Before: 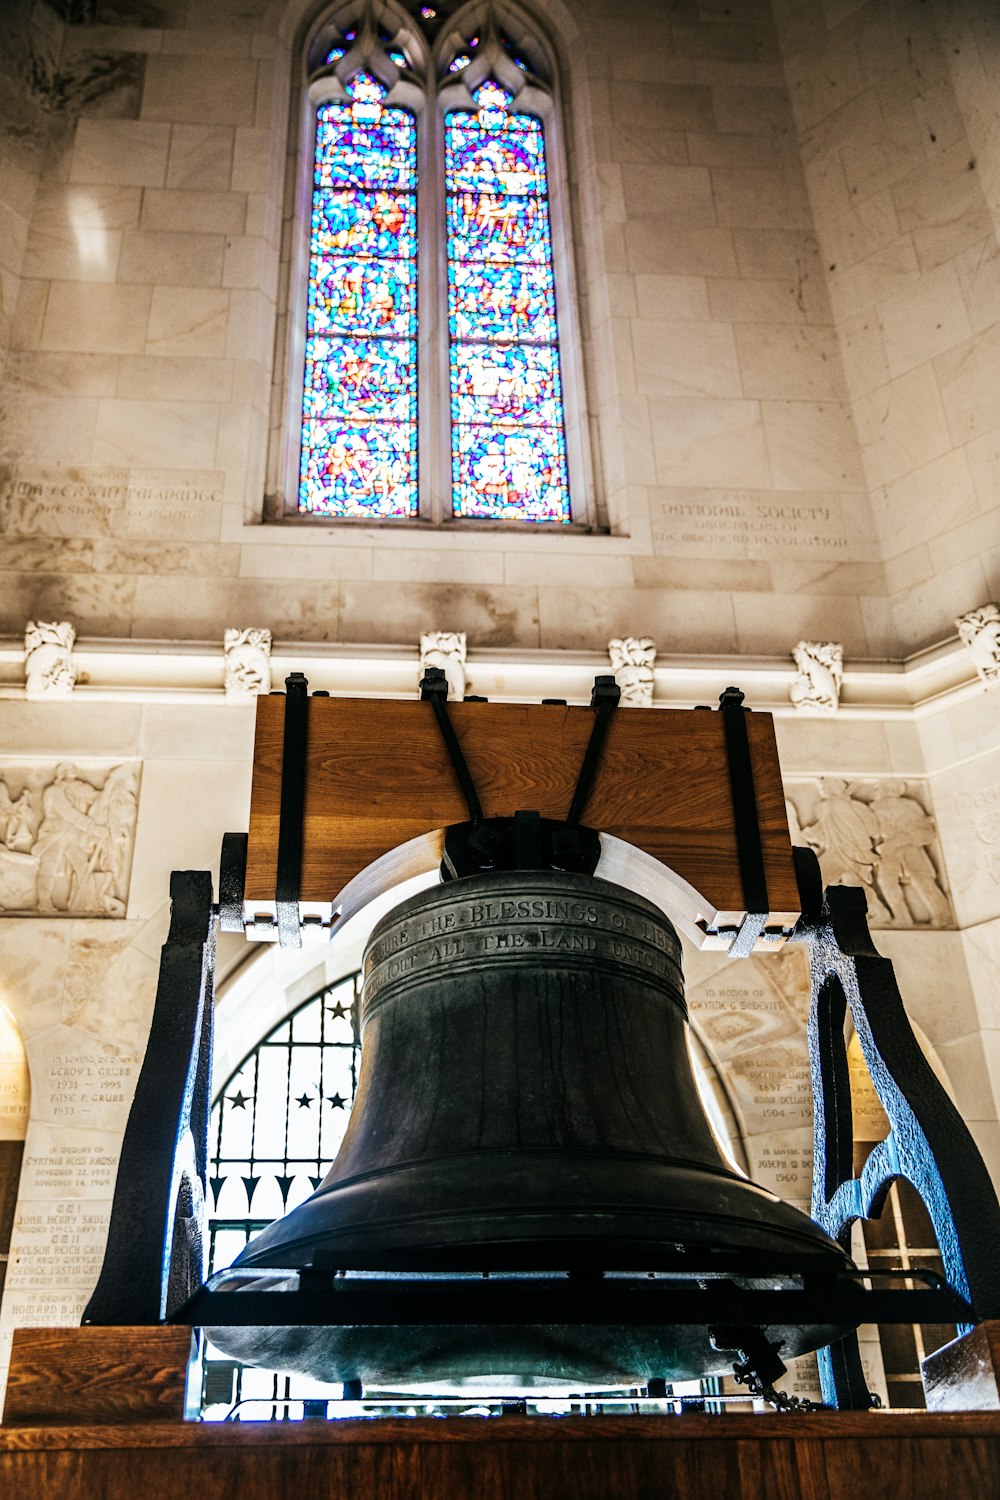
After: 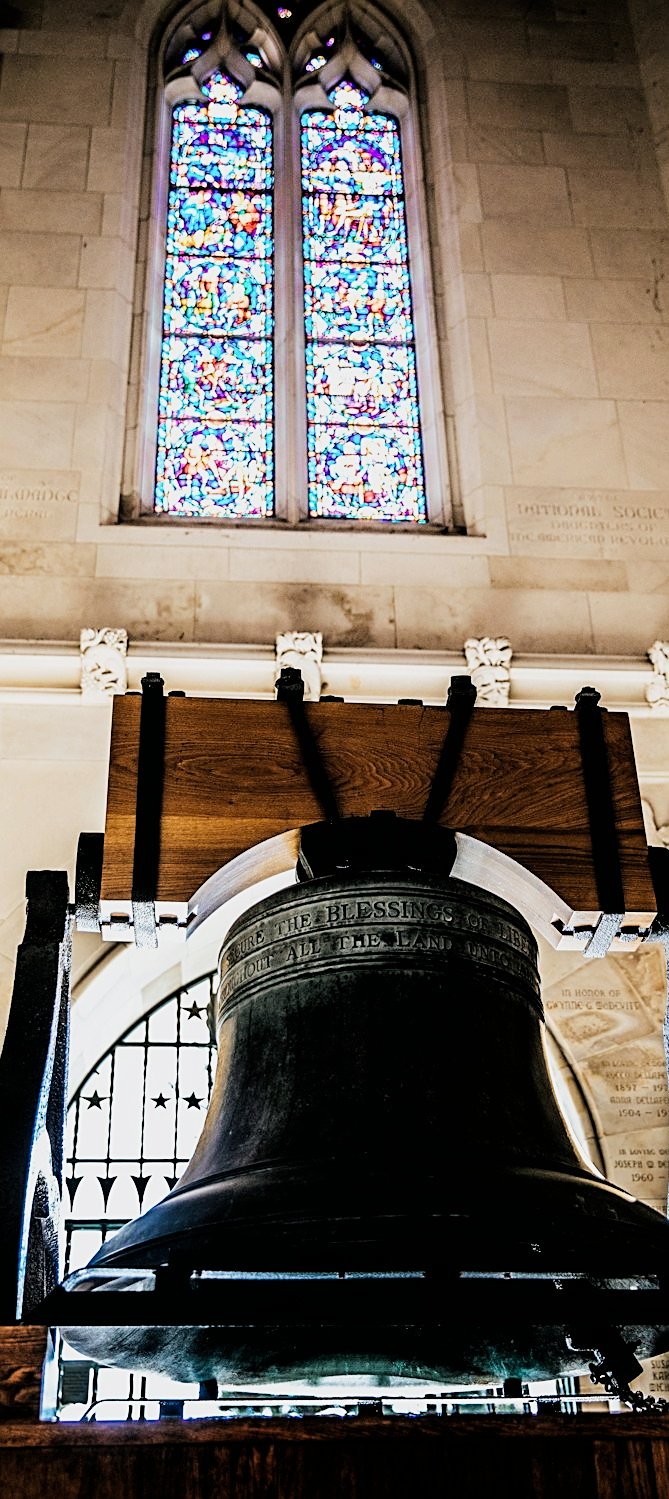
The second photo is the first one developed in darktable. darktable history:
crop and rotate: left 14.416%, right 18.595%
sharpen: on, module defaults
filmic rgb: black relative exposure -5.04 EV, white relative exposure 3.19 EV, threshold 3.05 EV, hardness 3.43, contrast 1.194, highlights saturation mix -48.62%, enable highlight reconstruction true
velvia: strength 10.52%
